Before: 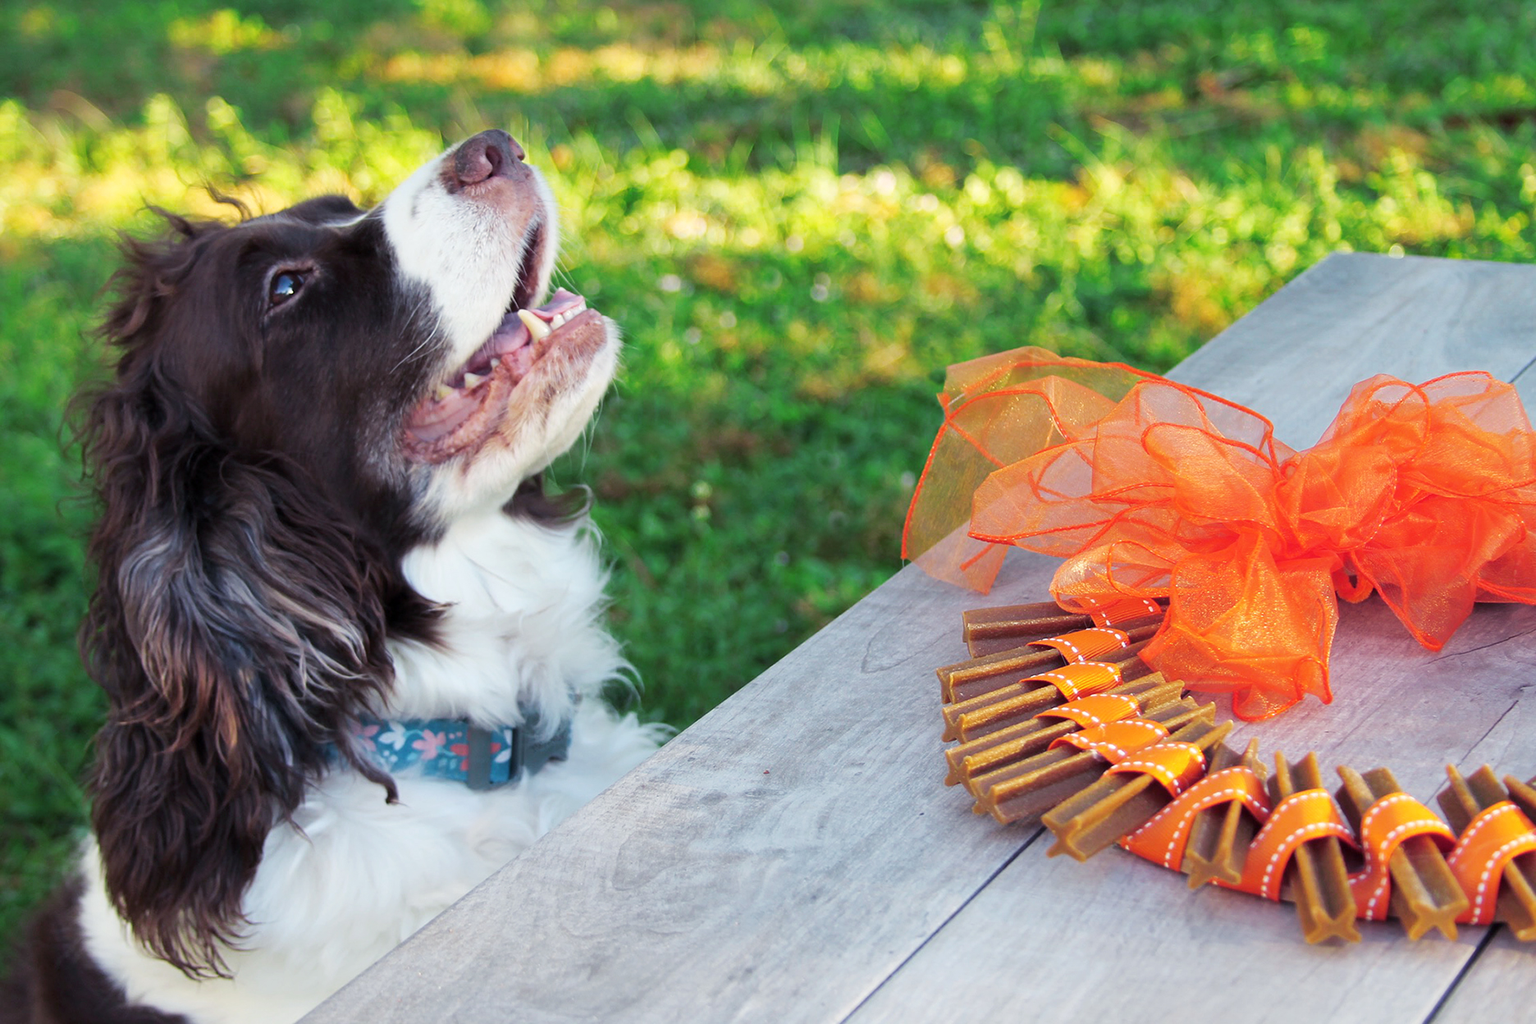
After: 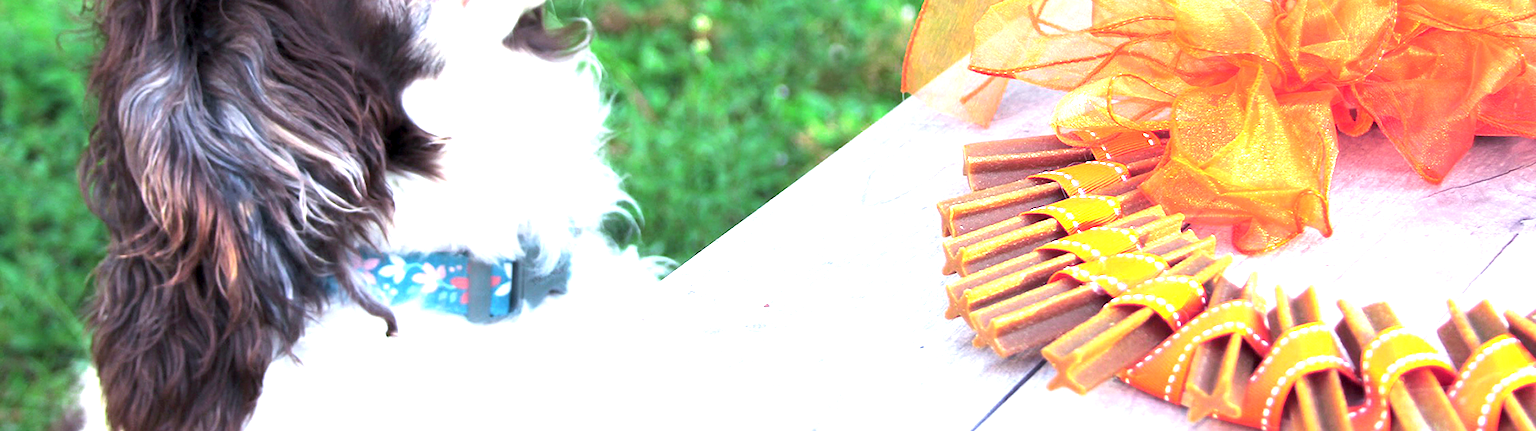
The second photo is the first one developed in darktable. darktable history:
exposure: black level correction 0.001, exposure 1.733 EV, compensate highlight preservation false
crop: top 45.663%, bottom 12.128%
